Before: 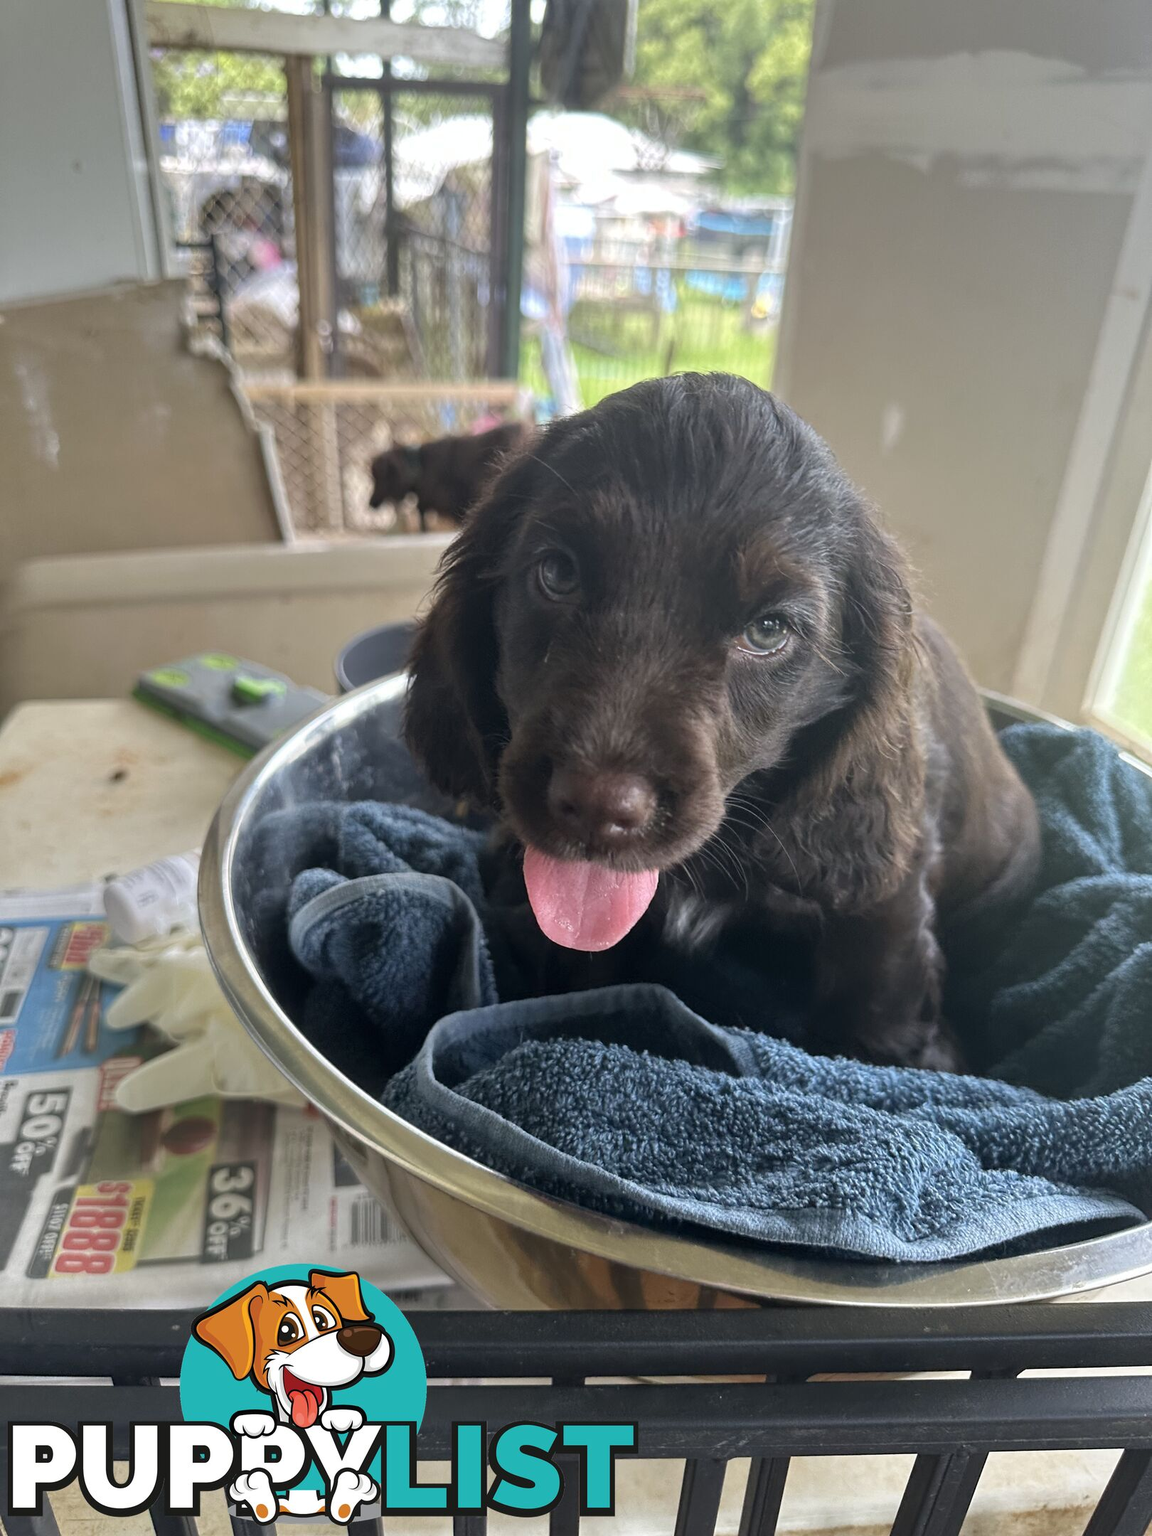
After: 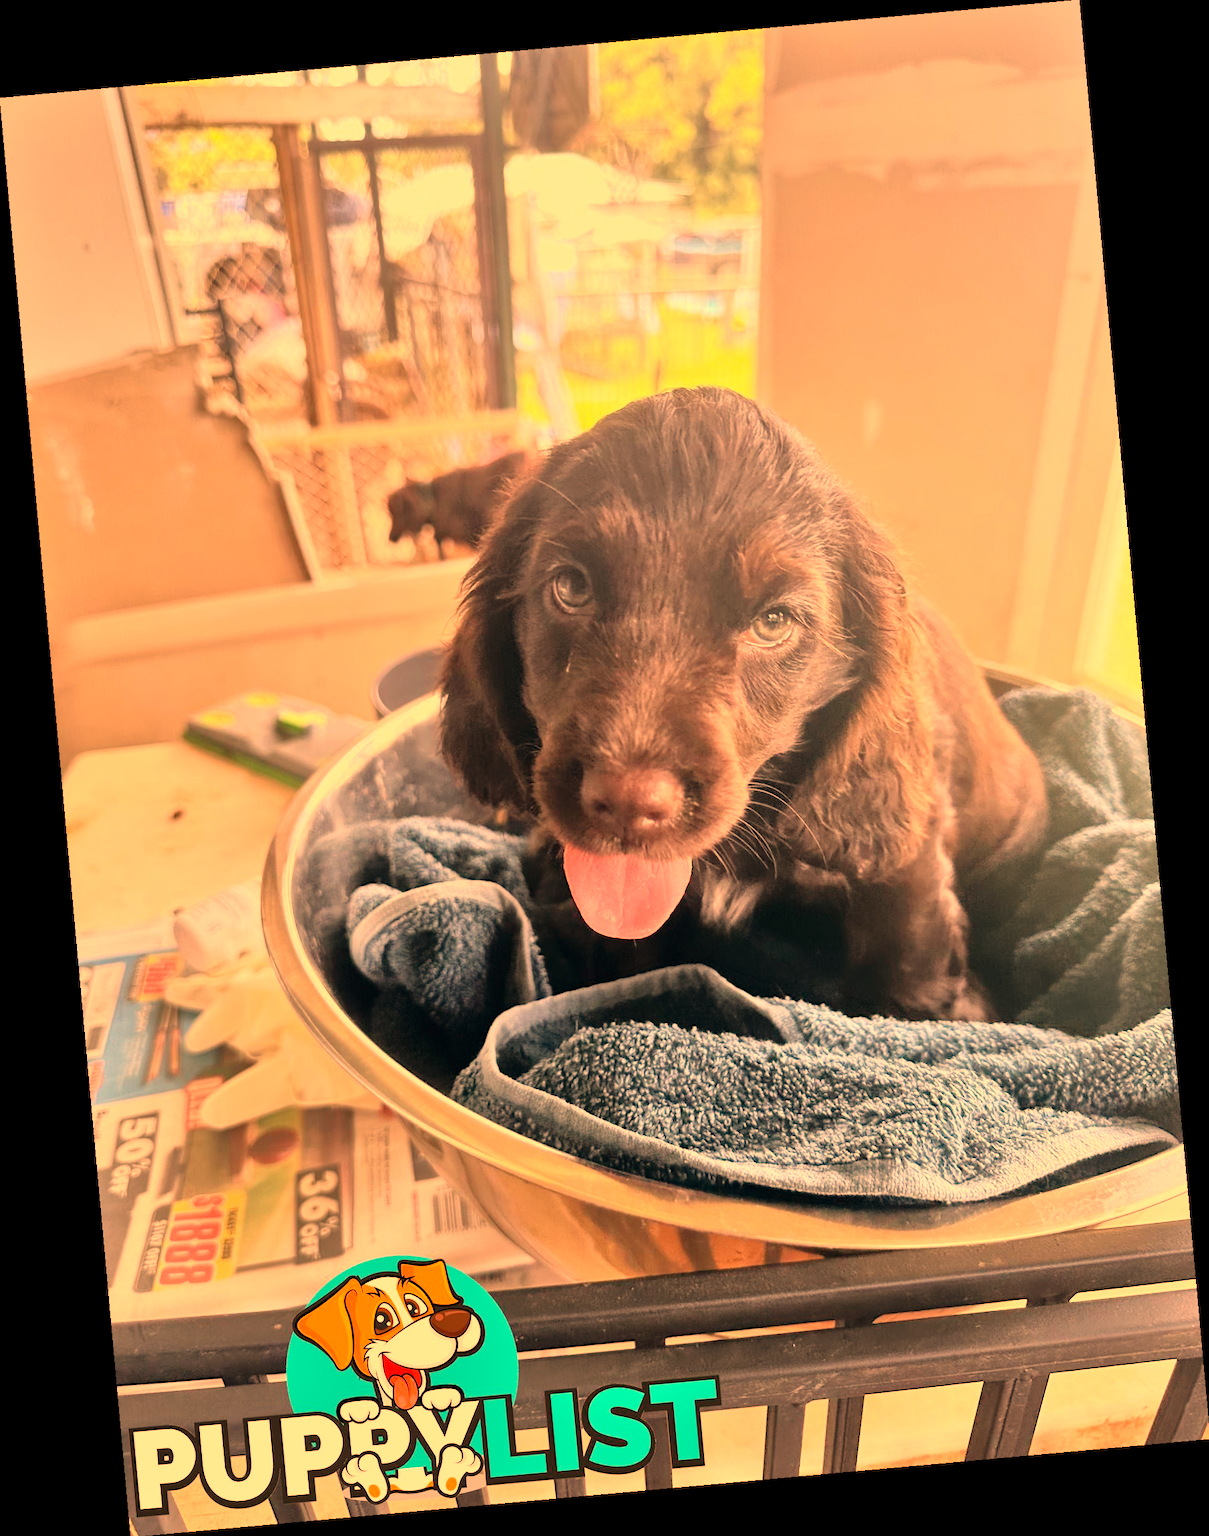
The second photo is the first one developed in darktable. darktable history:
white balance: red 1.467, blue 0.684
contrast brightness saturation: contrast 0.24, brightness 0.09
rotate and perspective: rotation -5.2°, automatic cropping off
tone equalizer: -7 EV 0.15 EV, -6 EV 0.6 EV, -5 EV 1.15 EV, -4 EV 1.33 EV, -3 EV 1.15 EV, -2 EV 0.6 EV, -1 EV 0.15 EV, mask exposure compensation -0.5 EV
